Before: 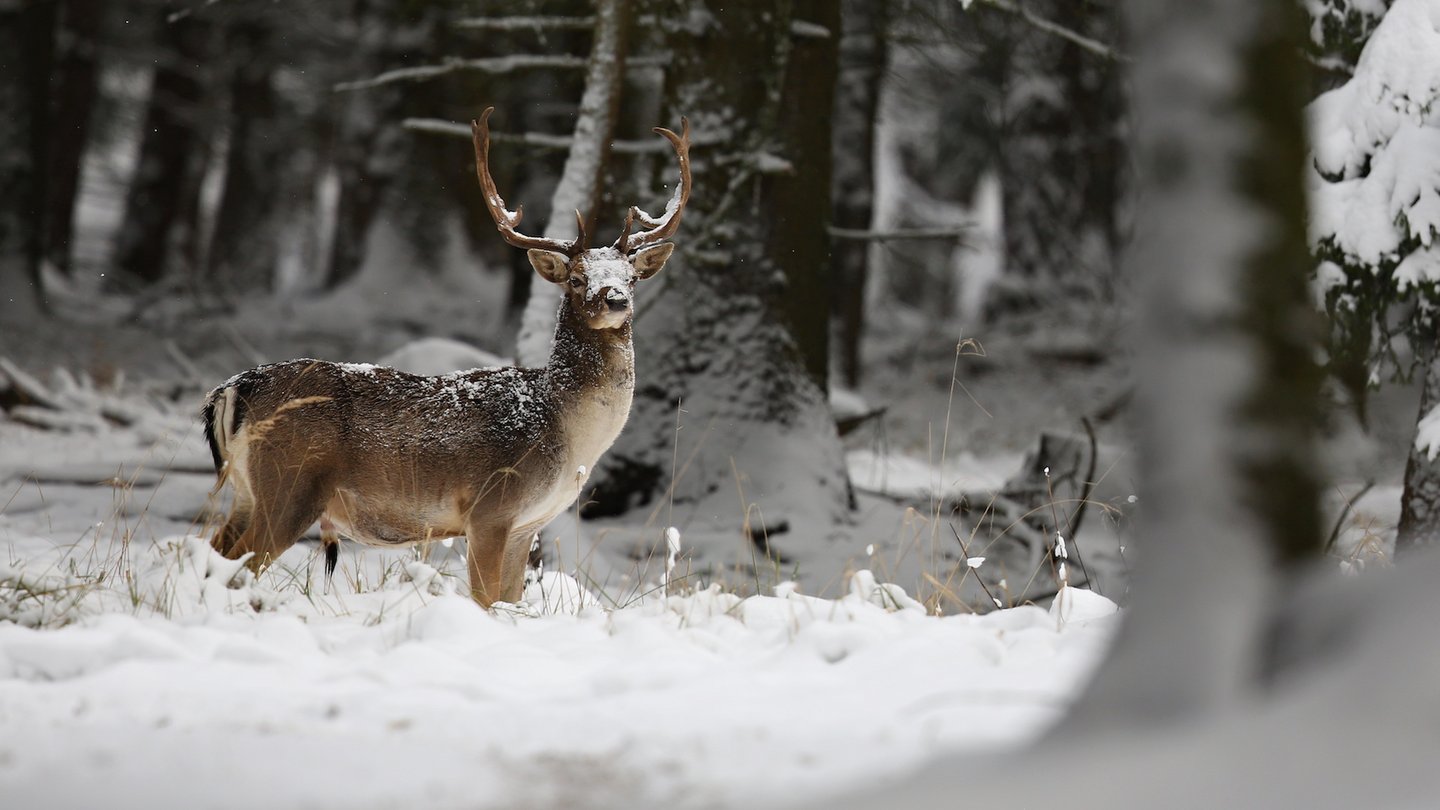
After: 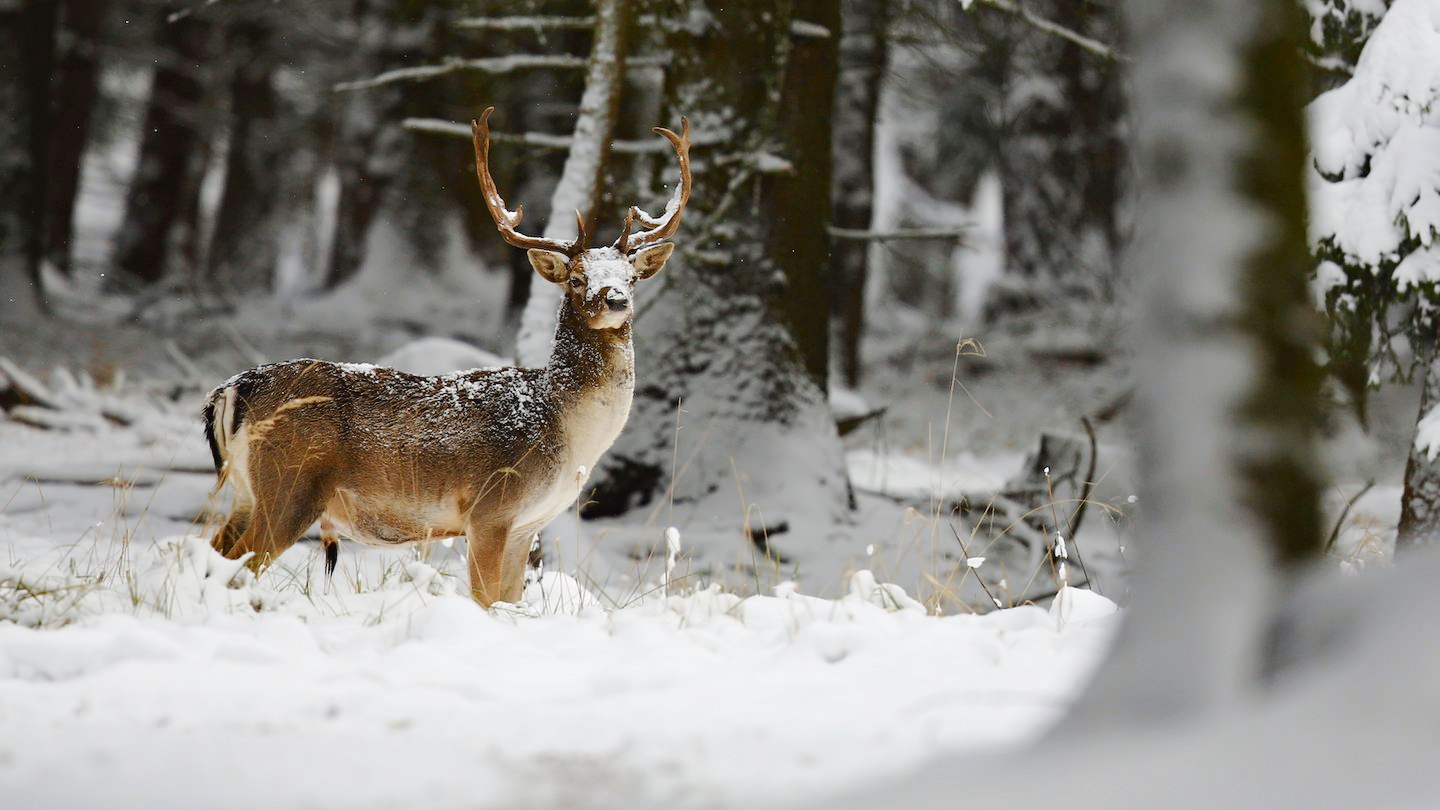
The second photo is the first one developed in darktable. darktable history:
tone curve: curves: ch0 [(0, 0) (0.003, 0.004) (0.011, 0.015) (0.025, 0.033) (0.044, 0.059) (0.069, 0.092) (0.1, 0.132) (0.136, 0.18) (0.177, 0.235) (0.224, 0.297) (0.277, 0.366) (0.335, 0.44) (0.399, 0.52) (0.468, 0.594) (0.543, 0.661) (0.623, 0.727) (0.709, 0.79) (0.801, 0.86) (0.898, 0.928) (1, 1)], preserve colors none
color look up table: target L [64.97, 46.35, 33.2, 100, 80.68, 72.92, 63.12, 57.65, 51.81, 42.94, 45.47, 38.37, 26.65, 71.02, 58.89, 50.52, 49.2, 35.4, 24.54, 24.98, 63.44, 48.11, 42.58, 27, 0 ×25], target a [-24.6, -38.53, -10.8, -0.001, 0.177, 3.198, 21.29, 21.46, 43.2, -0.174, 54.79, 56.38, 15.88, -0.286, -0.182, 8.698, 54.64, 11.02, 26.46, 21.97, -29.77, -20.03, -2.396, -0.413, 0 ×25], target b [61.2, 37.51, 26.99, 0.009, 1.384, 77.1, 65.37, 18.25, 51.87, 0.146, 16.42, 28.52, 19.18, -1.17, -1.402, -33.1, -16.44, -66, -21.38, -69.74, -6.836, -45.04, -35.67, -1.009, 0 ×25], num patches 24
